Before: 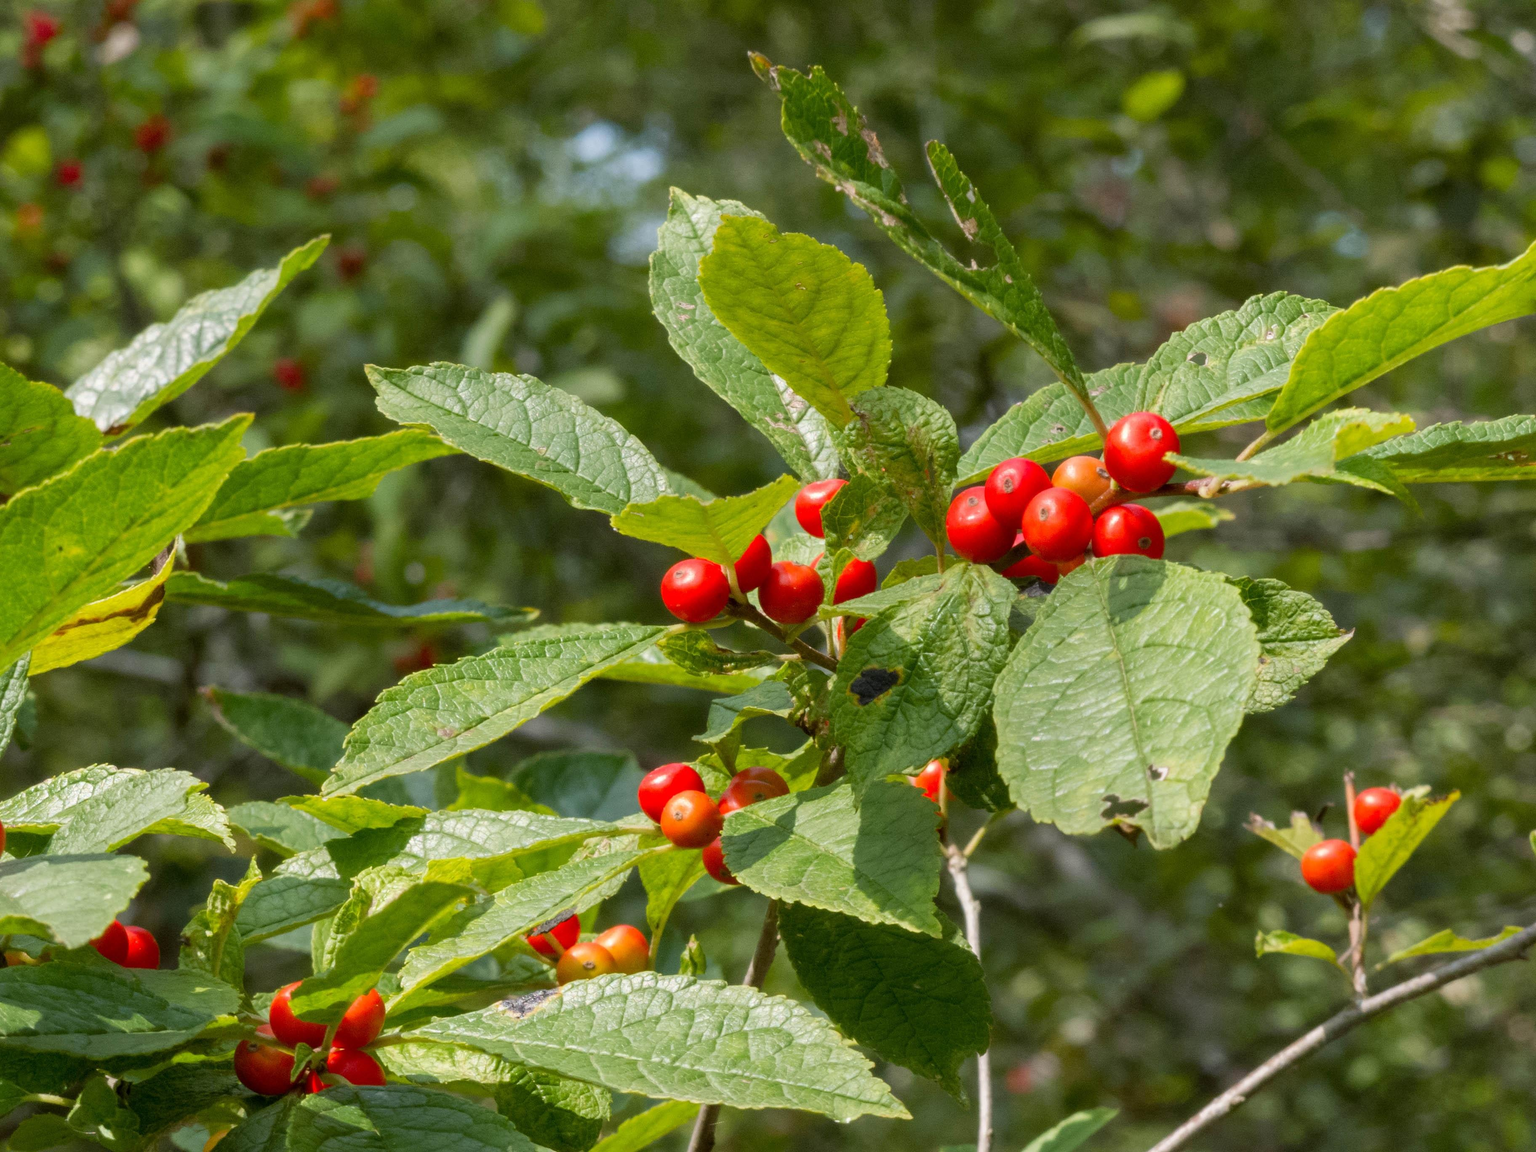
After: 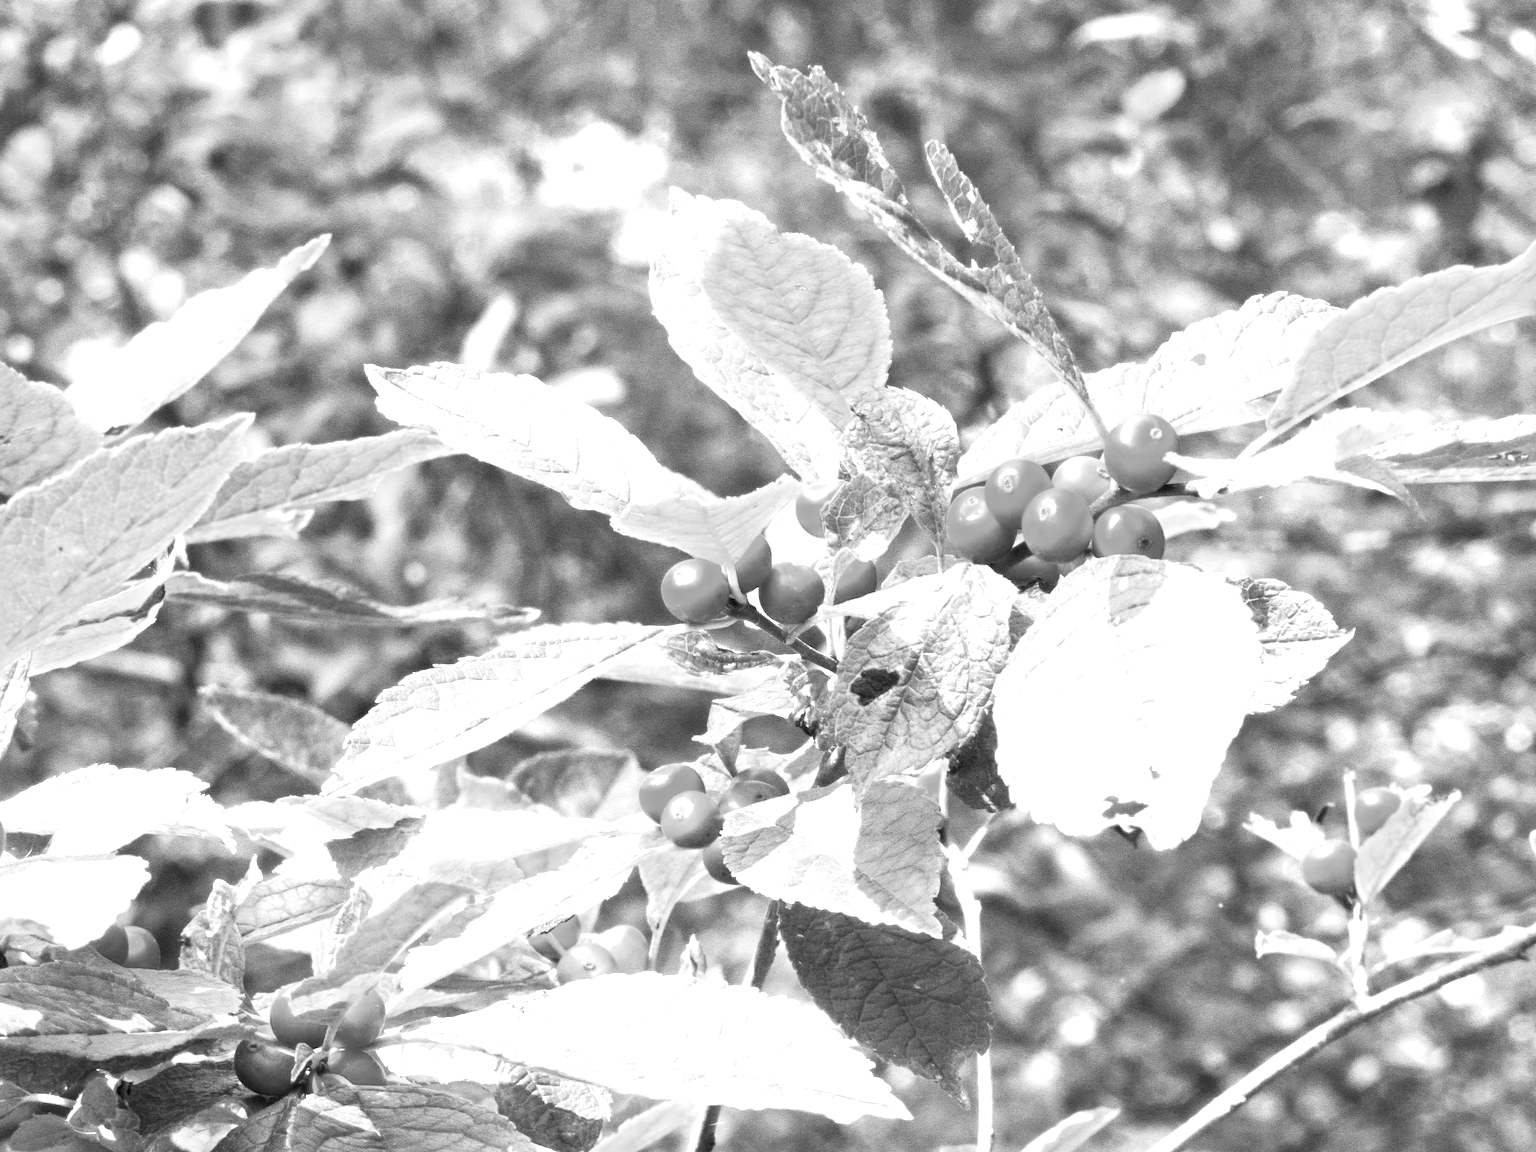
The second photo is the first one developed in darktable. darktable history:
contrast brightness saturation: contrast 0.2, brightness 0.16, saturation 0.22
color balance rgb: perceptual saturation grading › global saturation 25%, perceptual brilliance grading › global brilliance 35%, perceptual brilliance grading › highlights 50%, perceptual brilliance grading › mid-tones 60%, perceptual brilliance grading › shadows 35%, global vibrance 20%
monochrome: on, module defaults
